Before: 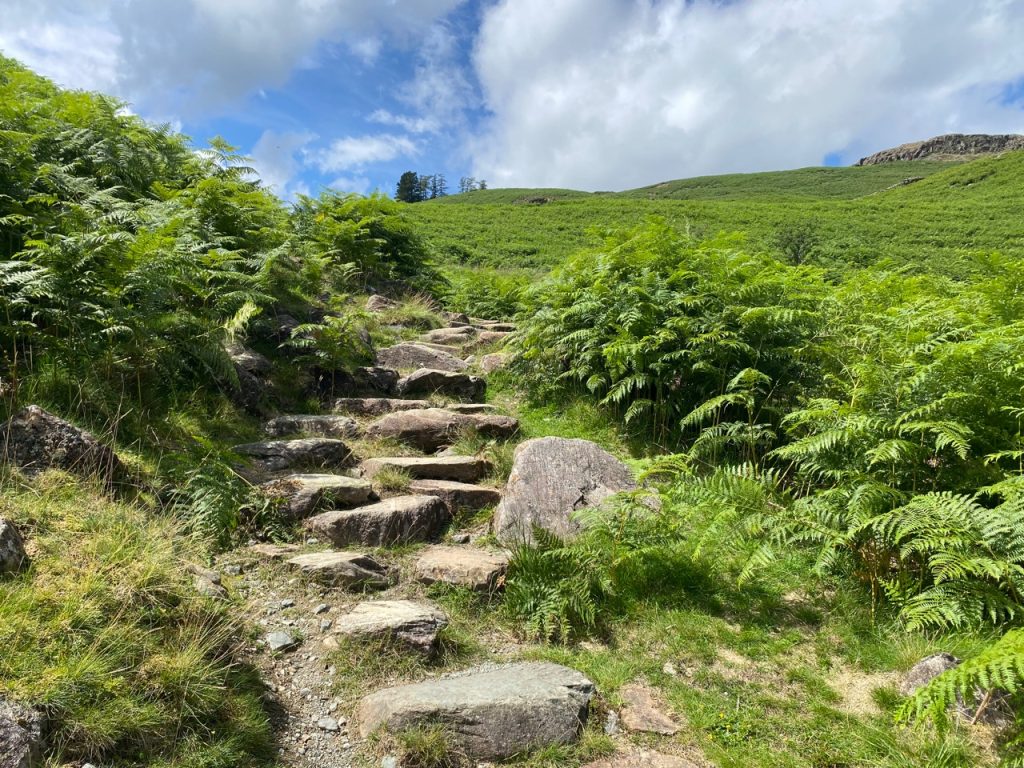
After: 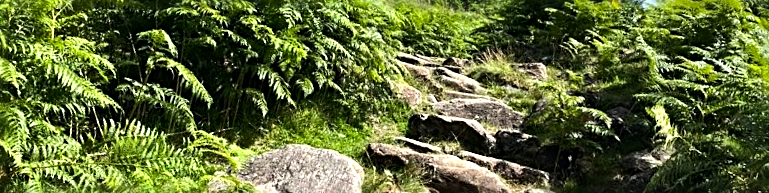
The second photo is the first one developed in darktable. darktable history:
sharpen: radius 3.119
crop and rotate: angle 16.12°, top 30.835%, bottom 35.653%
shadows and highlights: shadows 80.73, white point adjustment -9.07, highlights -61.46, soften with gaussian
tone equalizer: -8 EV -1.08 EV, -7 EV -1.01 EV, -6 EV -0.867 EV, -5 EV -0.578 EV, -3 EV 0.578 EV, -2 EV 0.867 EV, -1 EV 1.01 EV, +0 EV 1.08 EV, edges refinement/feathering 500, mask exposure compensation -1.57 EV, preserve details no
